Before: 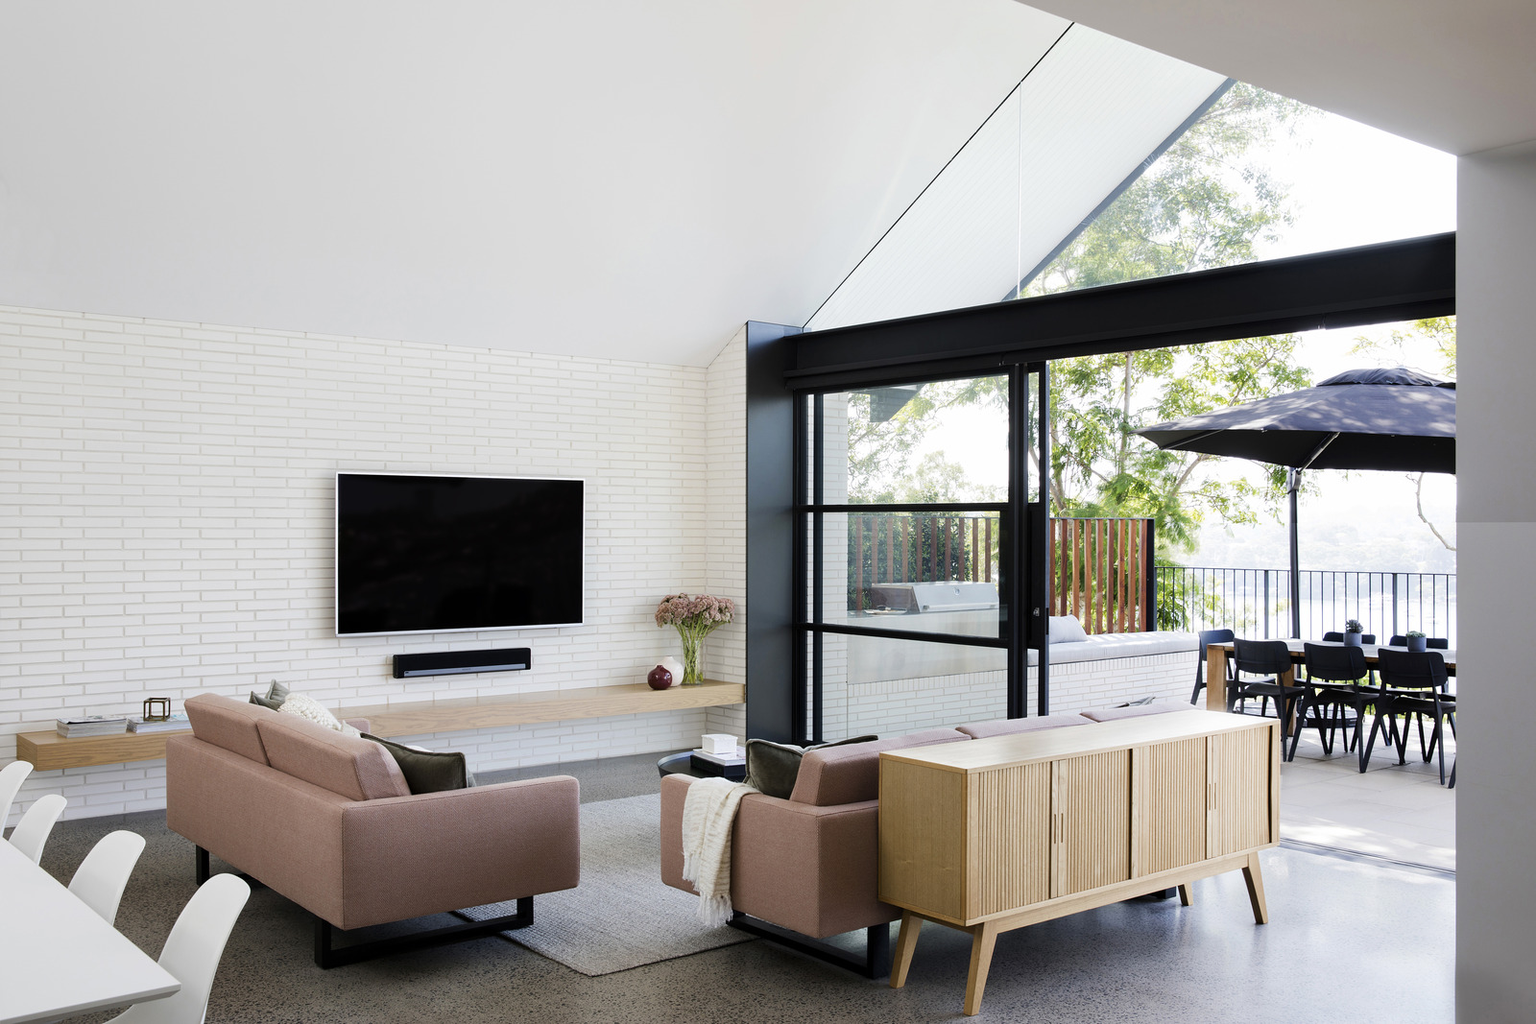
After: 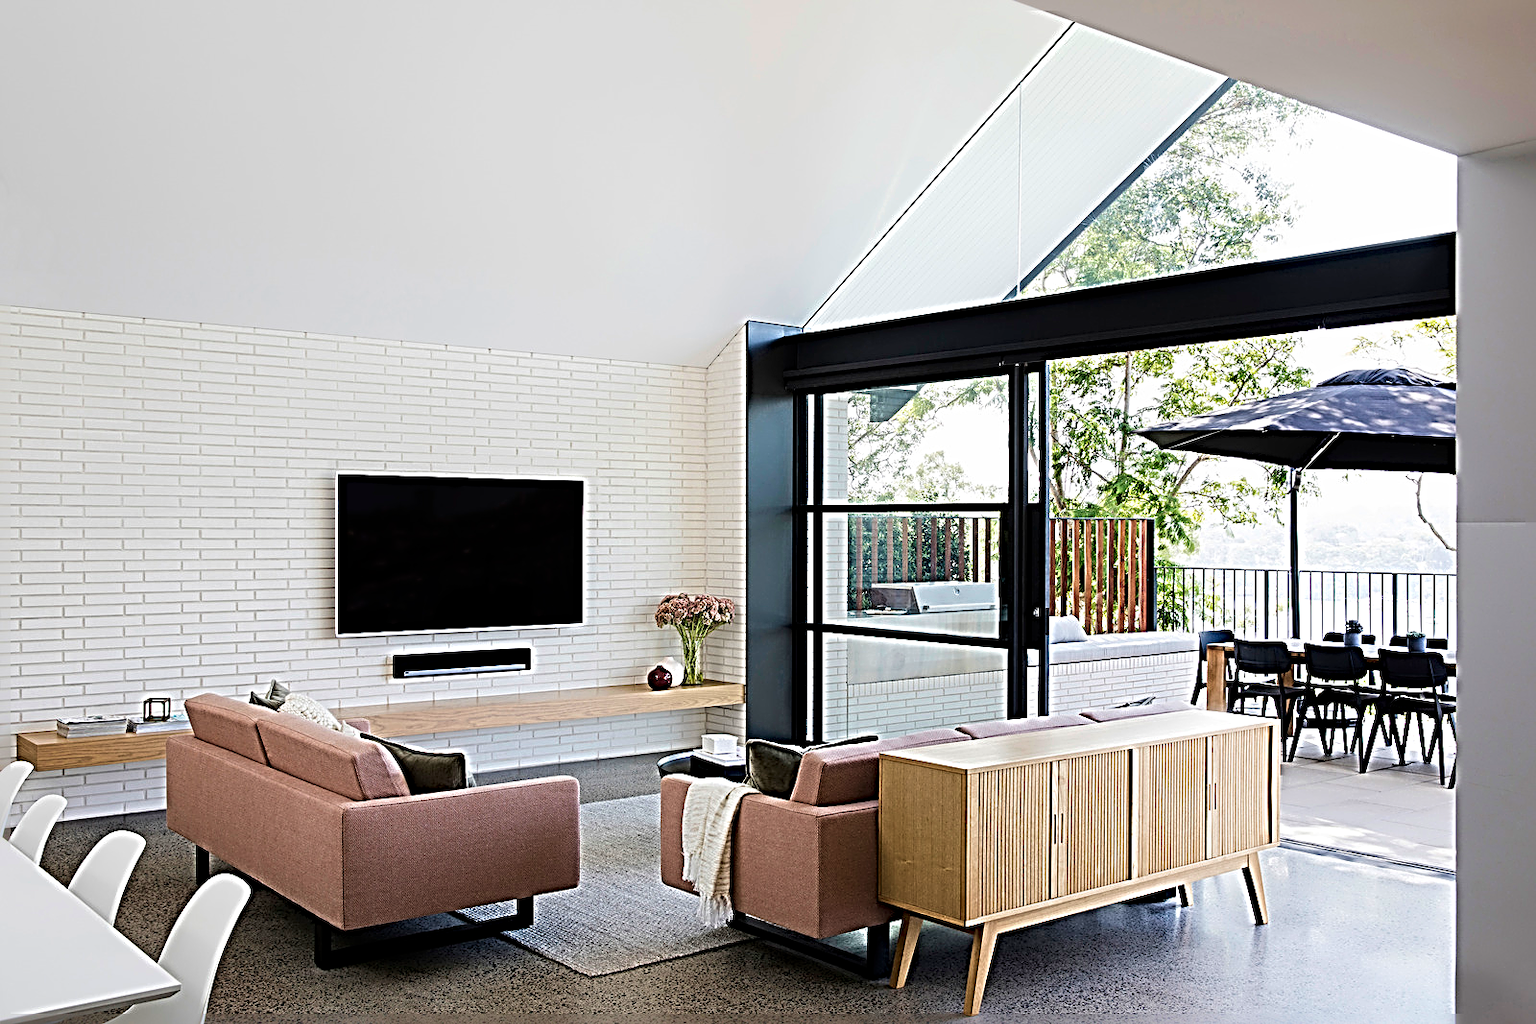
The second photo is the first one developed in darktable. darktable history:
sharpen: radius 4.001, amount 2
velvia: on, module defaults
